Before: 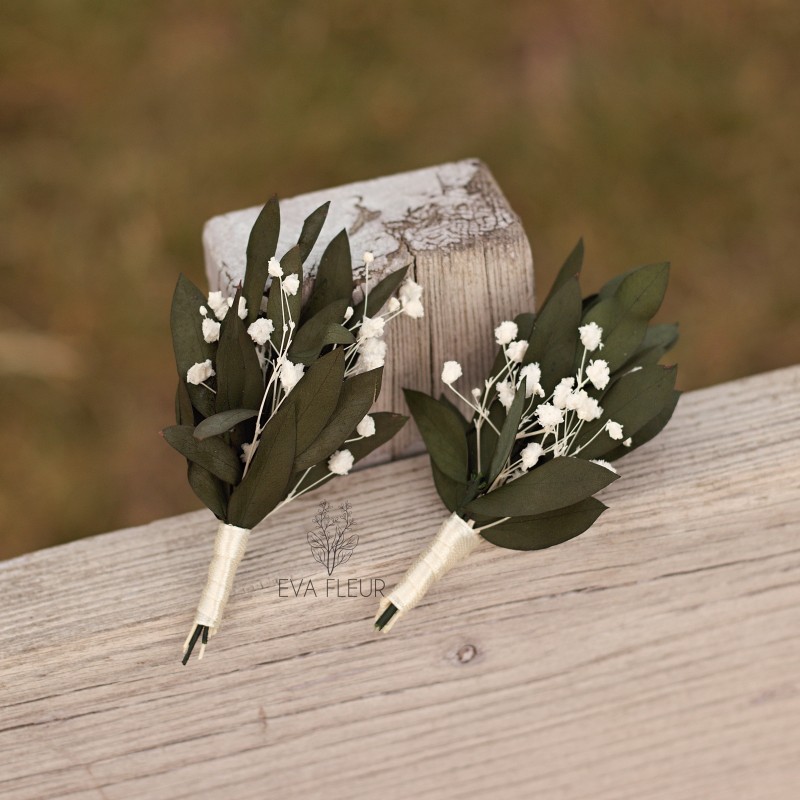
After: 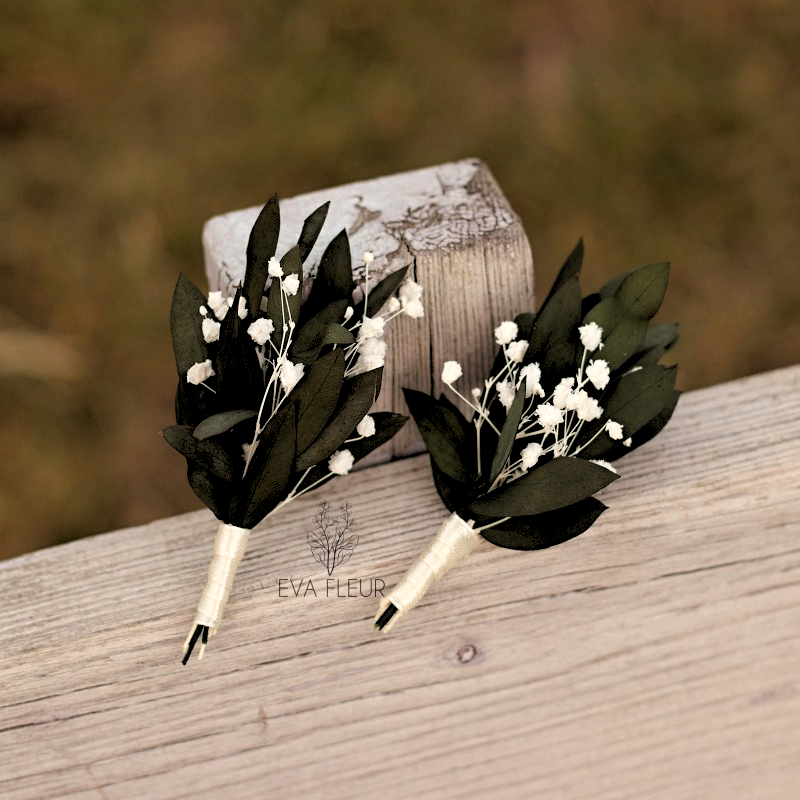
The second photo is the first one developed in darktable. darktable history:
rgb levels: levels [[0.034, 0.472, 0.904], [0, 0.5, 1], [0, 0.5, 1]]
contrast brightness saturation: saturation 0.13
